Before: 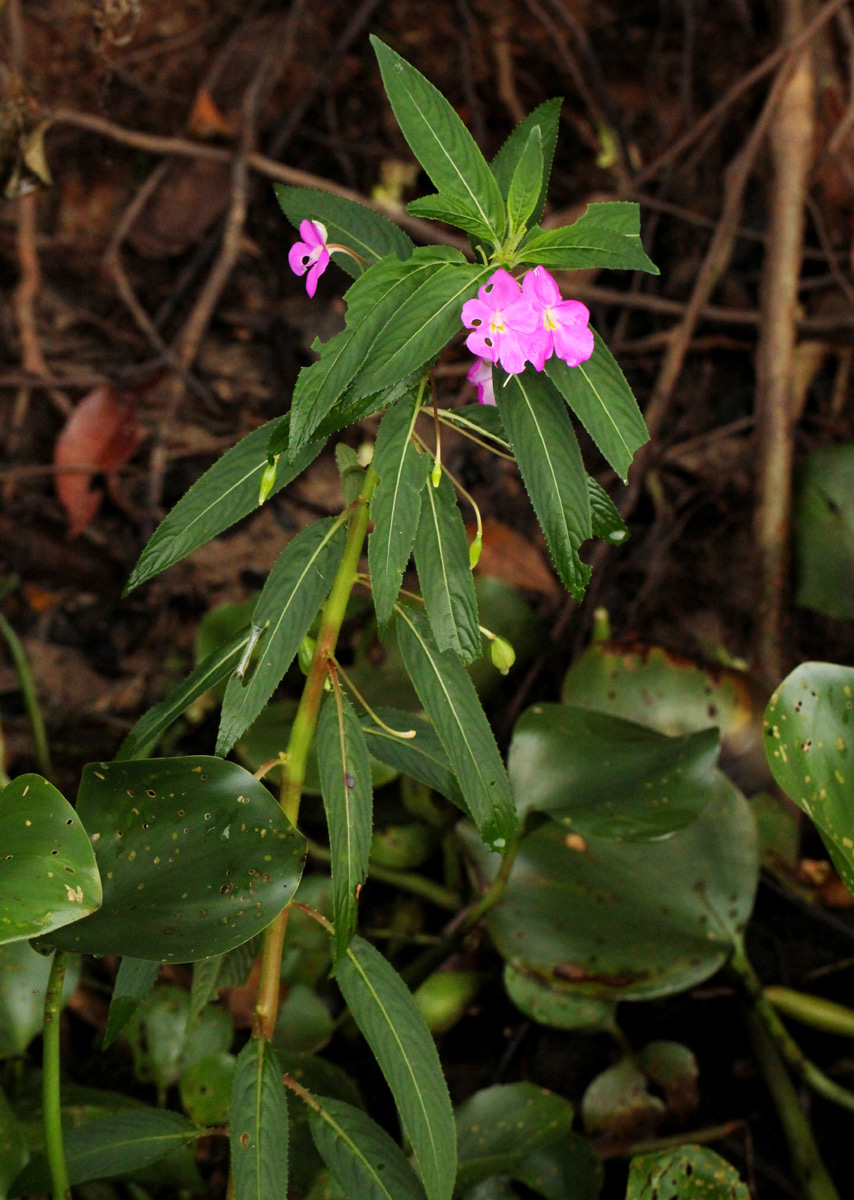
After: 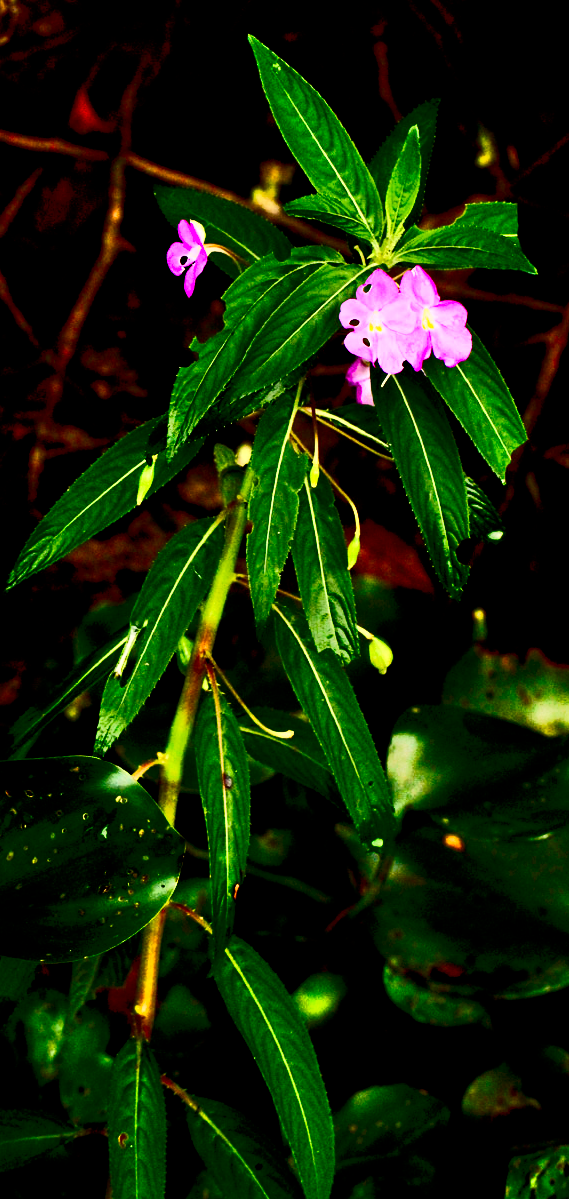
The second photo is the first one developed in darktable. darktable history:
shadows and highlights: low approximation 0.01, soften with gaussian
contrast brightness saturation: contrast 0.19, brightness -0.24, saturation 0.11
color balance: lift [0.991, 1, 1, 1], gamma [0.996, 1, 1, 1], input saturation 98.52%, contrast 20.34%, output saturation 103.72%
color balance rgb: shadows lift › chroma 2.79%, shadows lift › hue 190.66°, power › hue 171.85°, highlights gain › chroma 2.16%, highlights gain › hue 75.26°, global offset › luminance -0.51%, perceptual saturation grading › highlights -33.8%, perceptual saturation grading › mid-tones 14.98%, perceptual saturation grading › shadows 48.43%, perceptual brilliance grading › highlights 15.68%, perceptual brilliance grading › mid-tones 6.62%, perceptual brilliance grading › shadows -14.98%, global vibrance 11.32%, contrast 5.05%
crop and rotate: left 14.436%, right 18.898%
